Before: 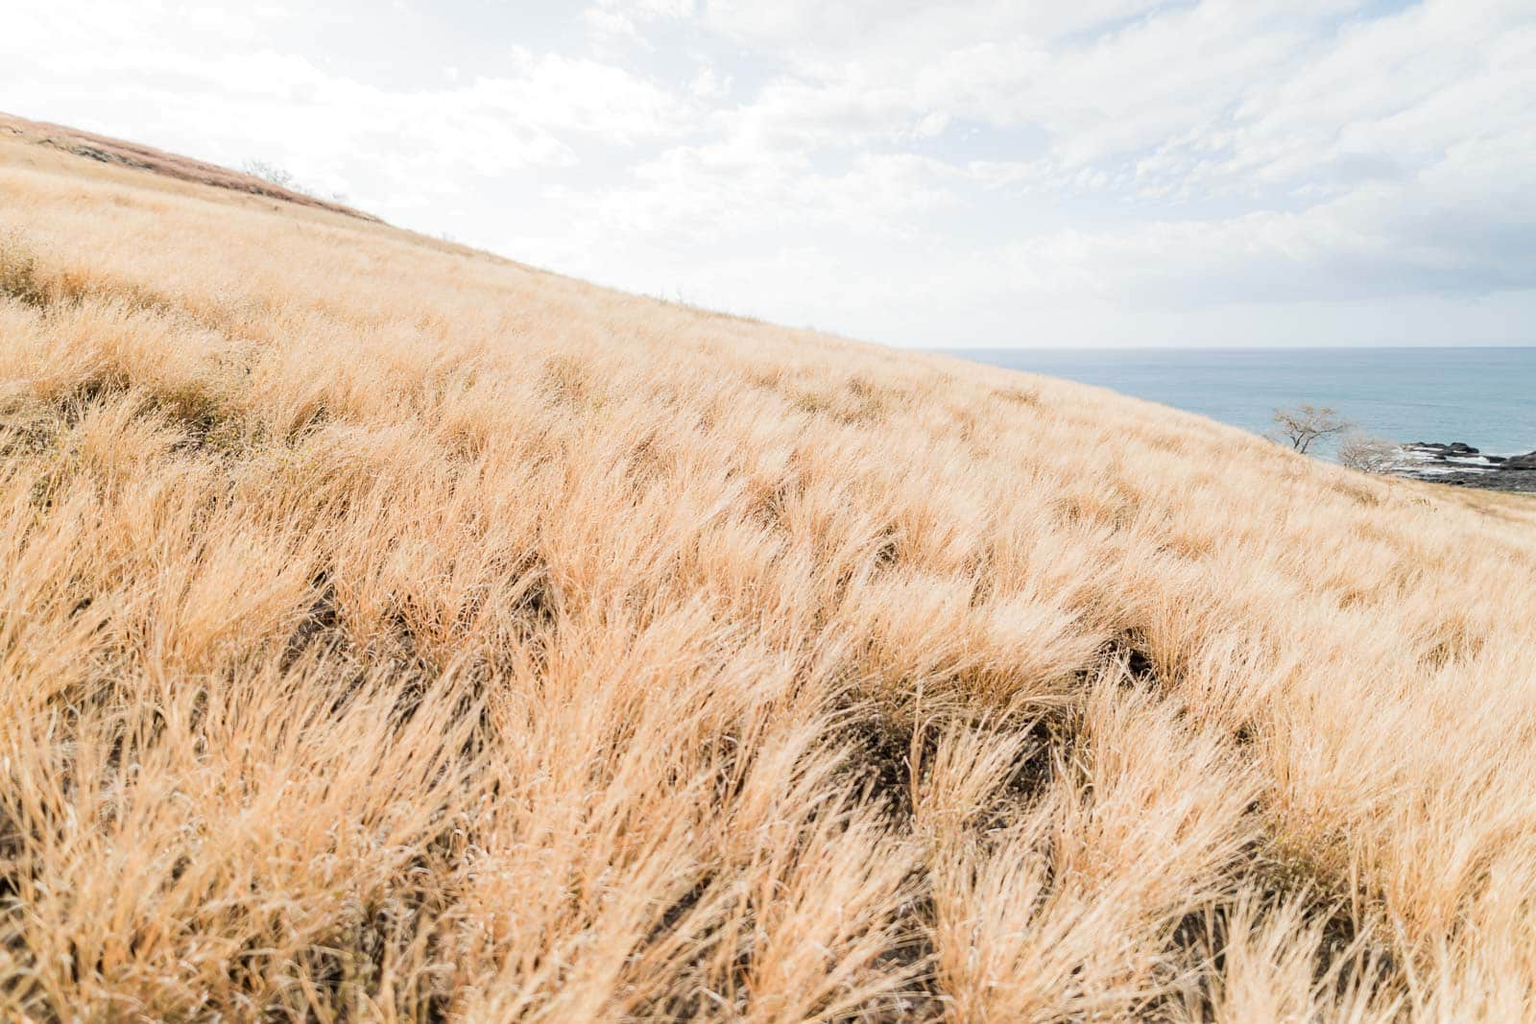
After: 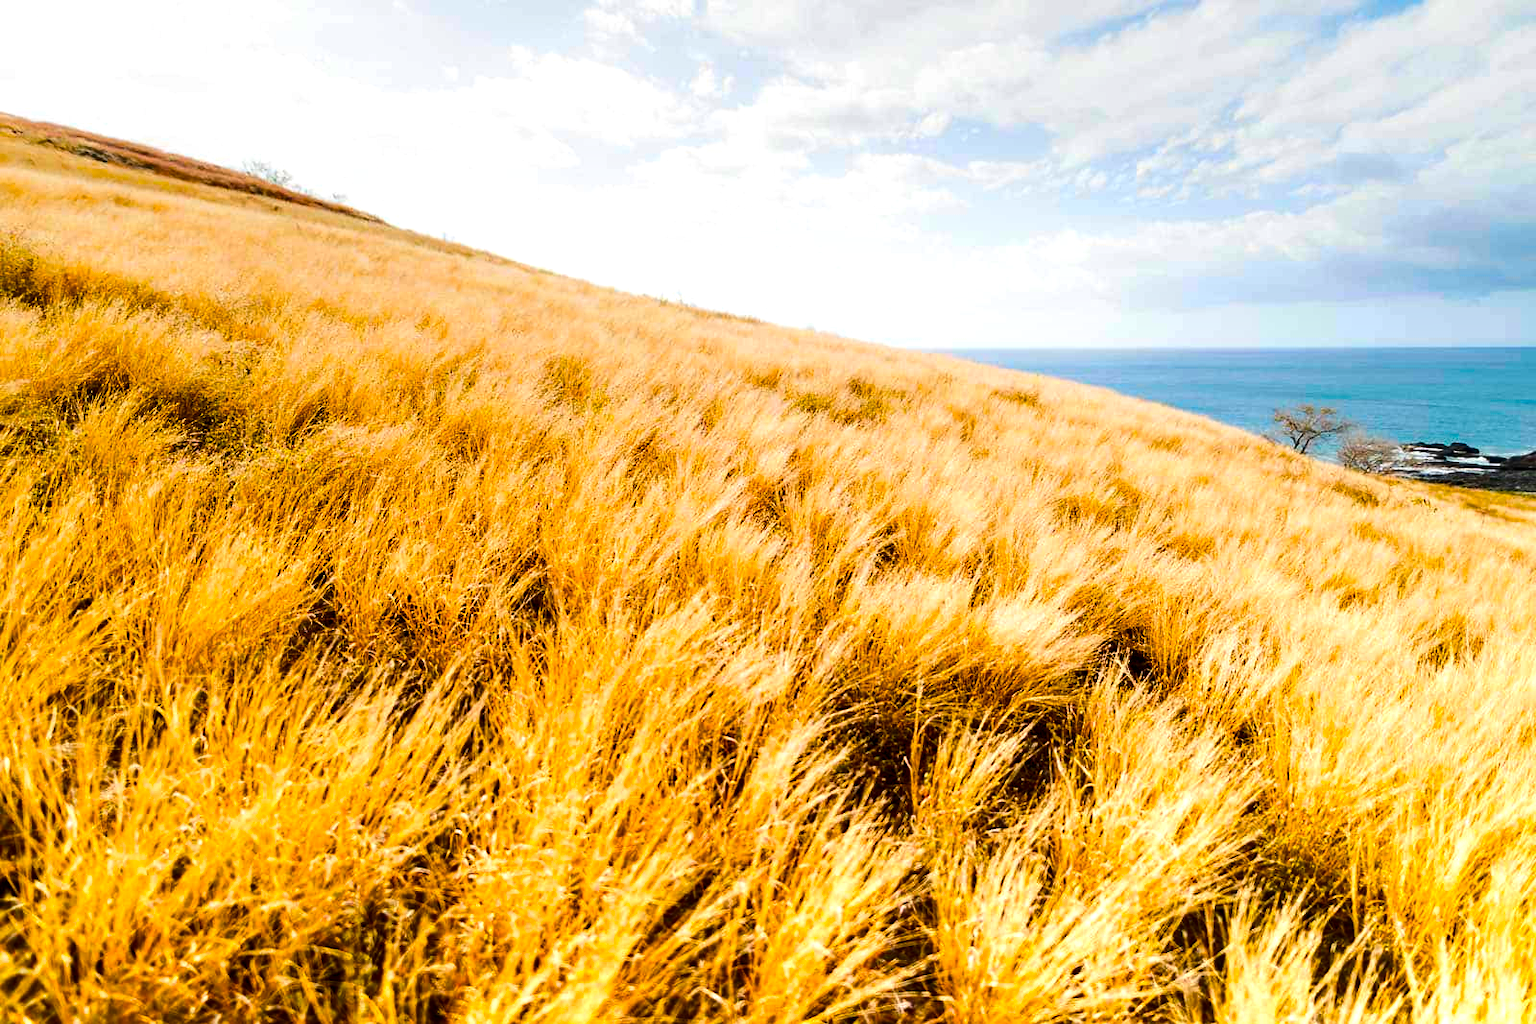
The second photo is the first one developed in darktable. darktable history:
color balance rgb: linear chroma grading › shadows -40%, linear chroma grading › highlights 40%, linear chroma grading › global chroma 45%, linear chroma grading › mid-tones -30%, perceptual saturation grading › global saturation 55%, perceptual saturation grading › highlights -50%, perceptual saturation grading › mid-tones 40%, perceptual saturation grading › shadows 30%, perceptual brilliance grading › global brilliance 20%, perceptual brilliance grading › shadows -40%, global vibrance 35%
contrast brightness saturation: contrast 0.1, brightness -0.26, saturation 0.14
graduated density: rotation -0.352°, offset 57.64
